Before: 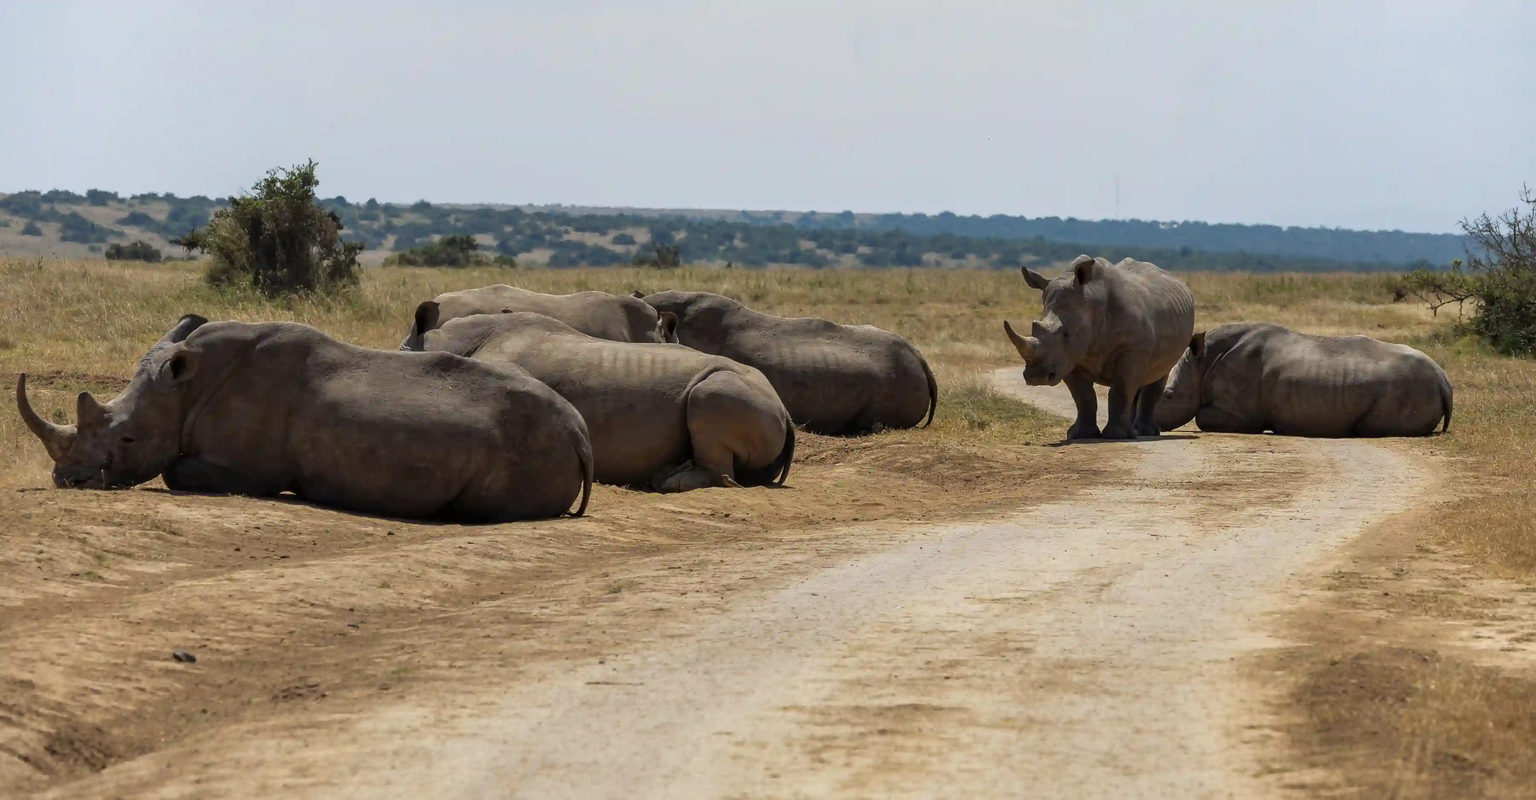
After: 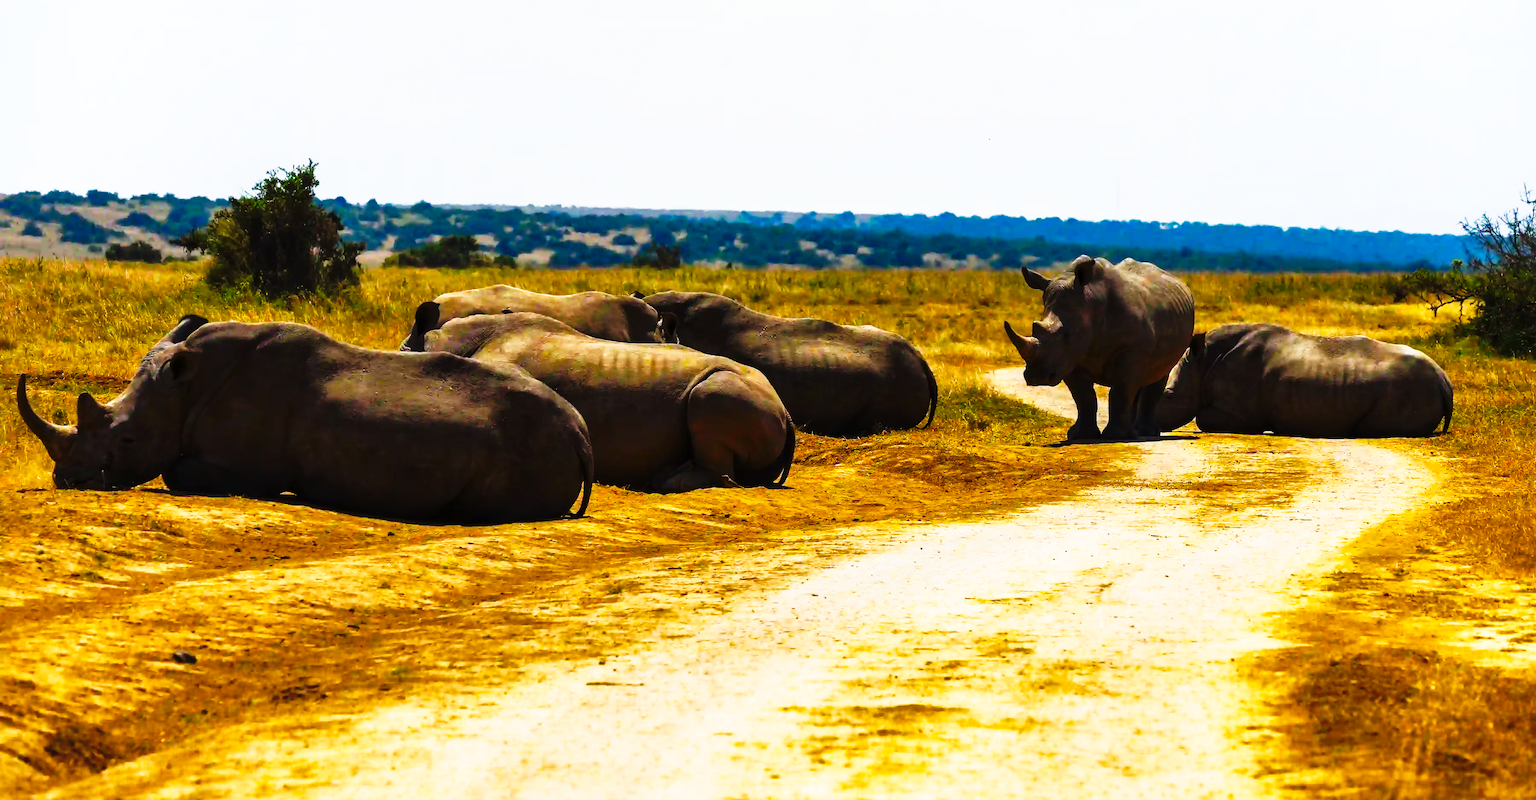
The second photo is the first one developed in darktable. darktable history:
shadows and highlights: on, module defaults
color balance rgb: linear chroma grading › global chroma 9%, perceptual saturation grading › global saturation 36%, perceptual saturation grading › shadows 35%, perceptual brilliance grading › global brilliance 15%, perceptual brilliance grading › shadows -35%, global vibrance 15%
contrast equalizer: y [[0.5 ×4, 0.467, 0.376], [0.5 ×6], [0.5 ×6], [0 ×6], [0 ×6]]
tone curve: curves: ch0 [(0, 0) (0.003, 0.005) (0.011, 0.008) (0.025, 0.013) (0.044, 0.017) (0.069, 0.022) (0.1, 0.029) (0.136, 0.038) (0.177, 0.053) (0.224, 0.081) (0.277, 0.128) (0.335, 0.214) (0.399, 0.343) (0.468, 0.478) (0.543, 0.641) (0.623, 0.798) (0.709, 0.911) (0.801, 0.971) (0.898, 0.99) (1, 1)], preserve colors none
